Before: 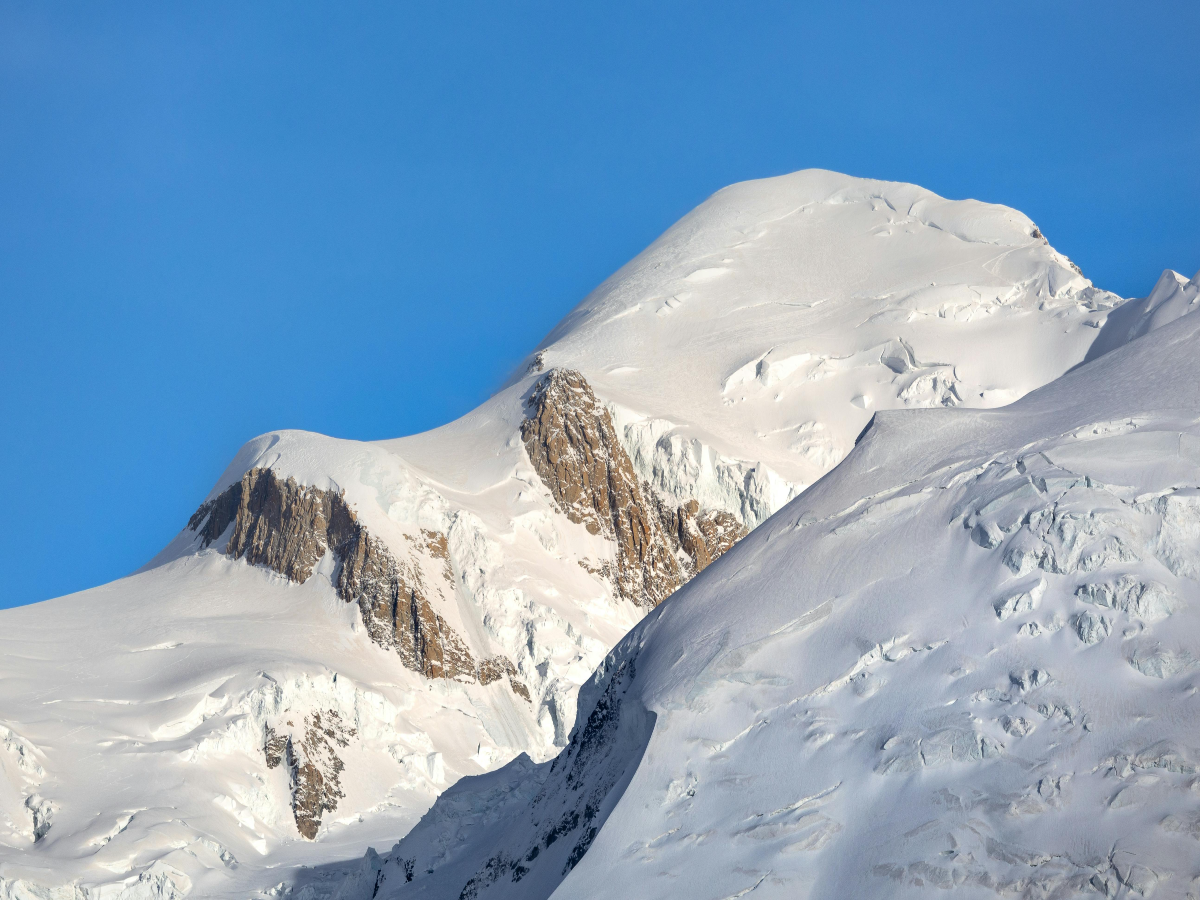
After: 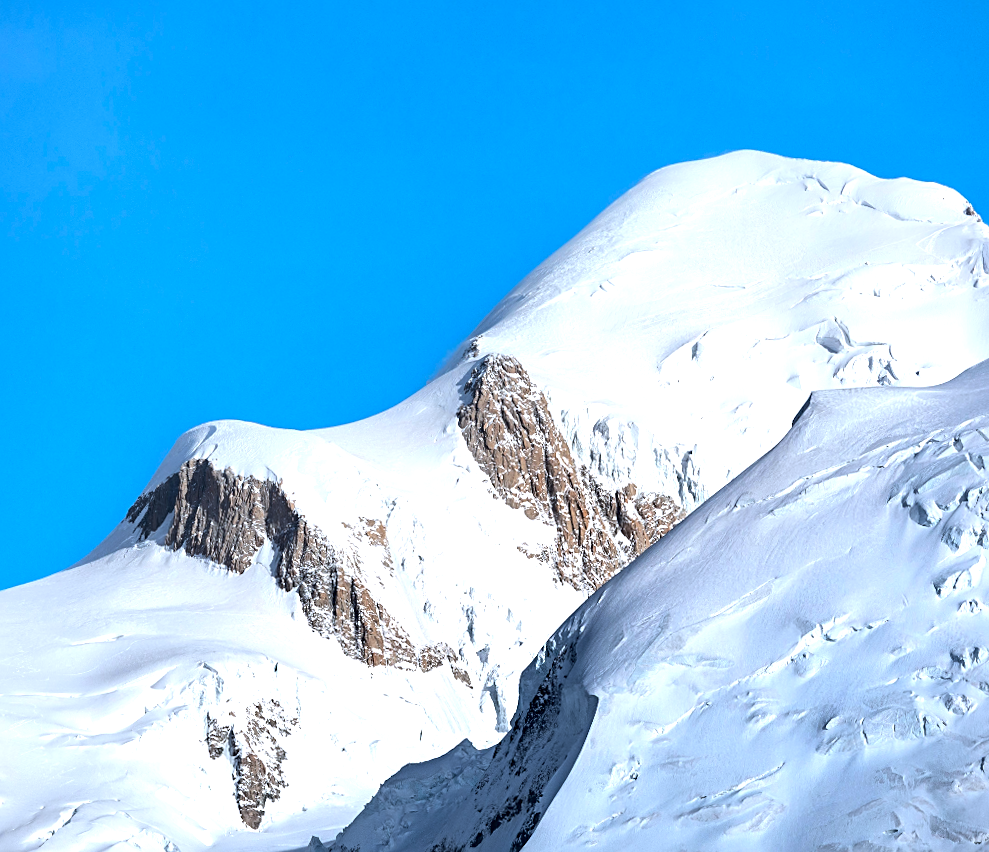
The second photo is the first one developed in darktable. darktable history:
crop and rotate: angle 1°, left 4.281%, top 0.642%, right 11.383%, bottom 2.486%
sharpen: on, module defaults
tone equalizer: -8 EV -0.75 EV, -7 EV -0.7 EV, -6 EV -0.6 EV, -5 EV -0.4 EV, -3 EV 0.4 EV, -2 EV 0.6 EV, -1 EV 0.7 EV, +0 EV 0.75 EV, edges refinement/feathering 500, mask exposure compensation -1.57 EV, preserve details no
color correction: highlights a* -2.24, highlights b* -18.1
